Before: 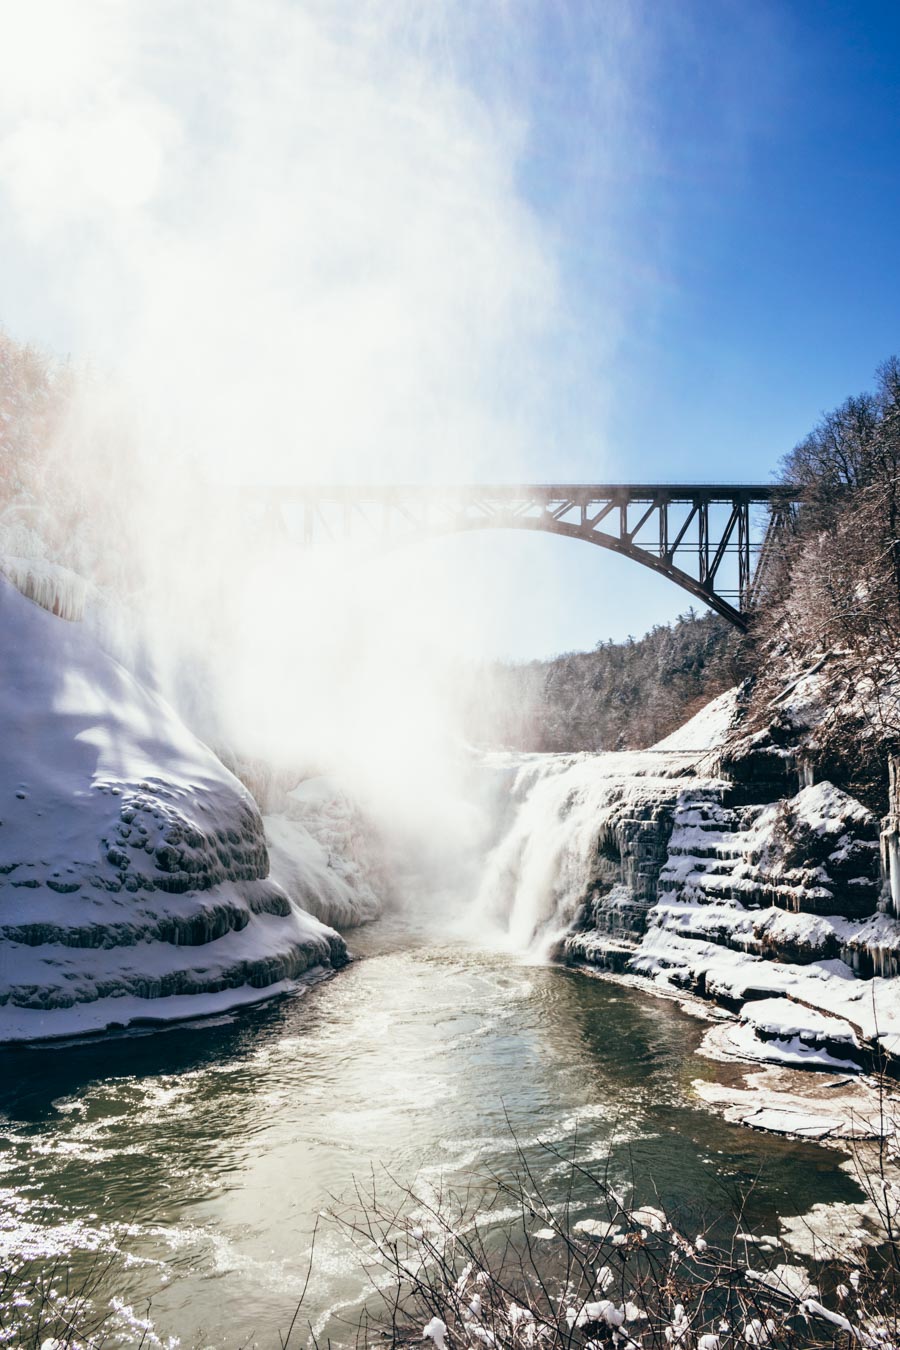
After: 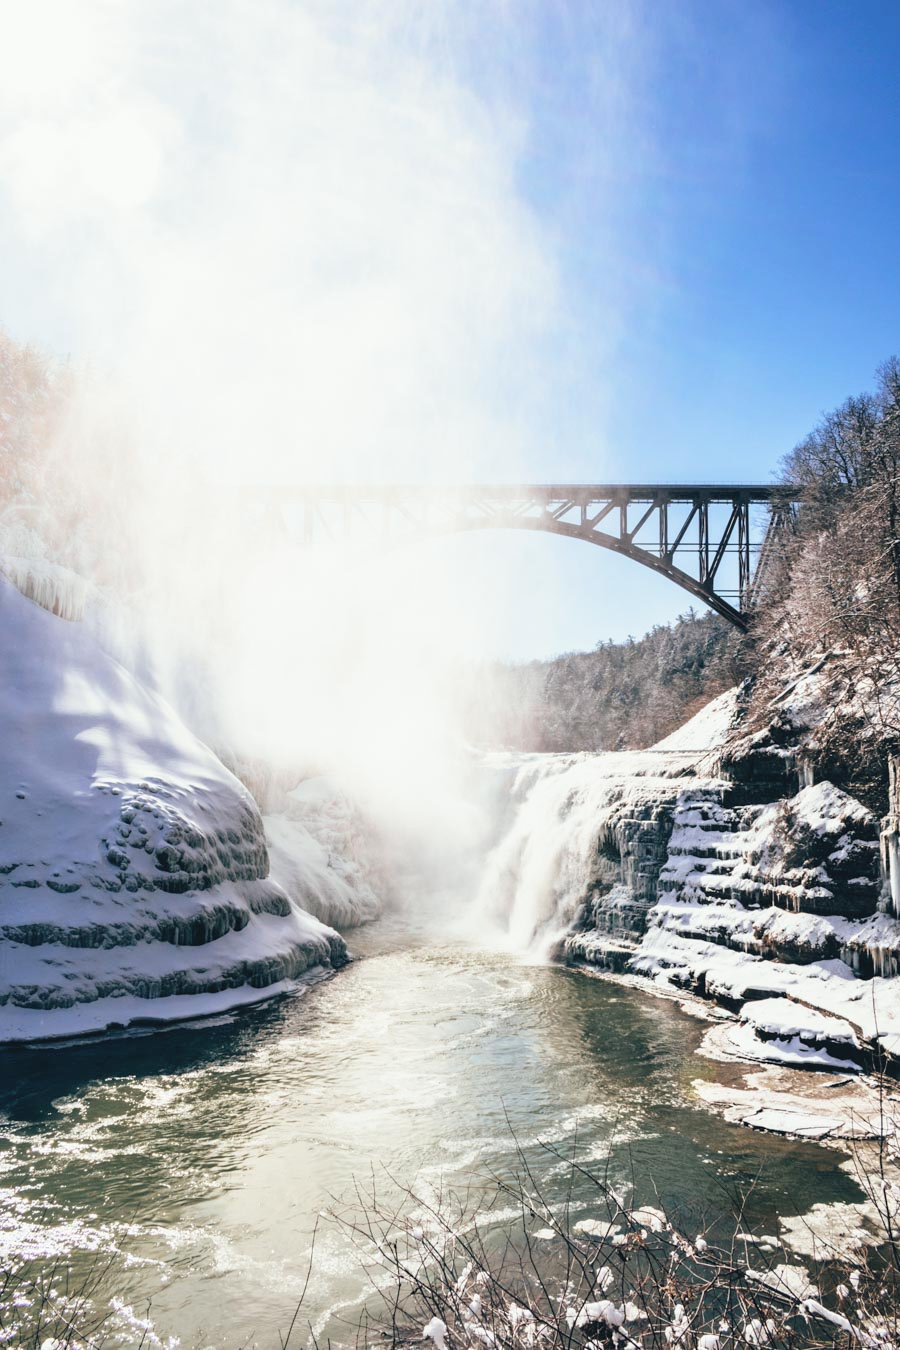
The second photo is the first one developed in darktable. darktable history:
contrast brightness saturation: brightness 0.154
